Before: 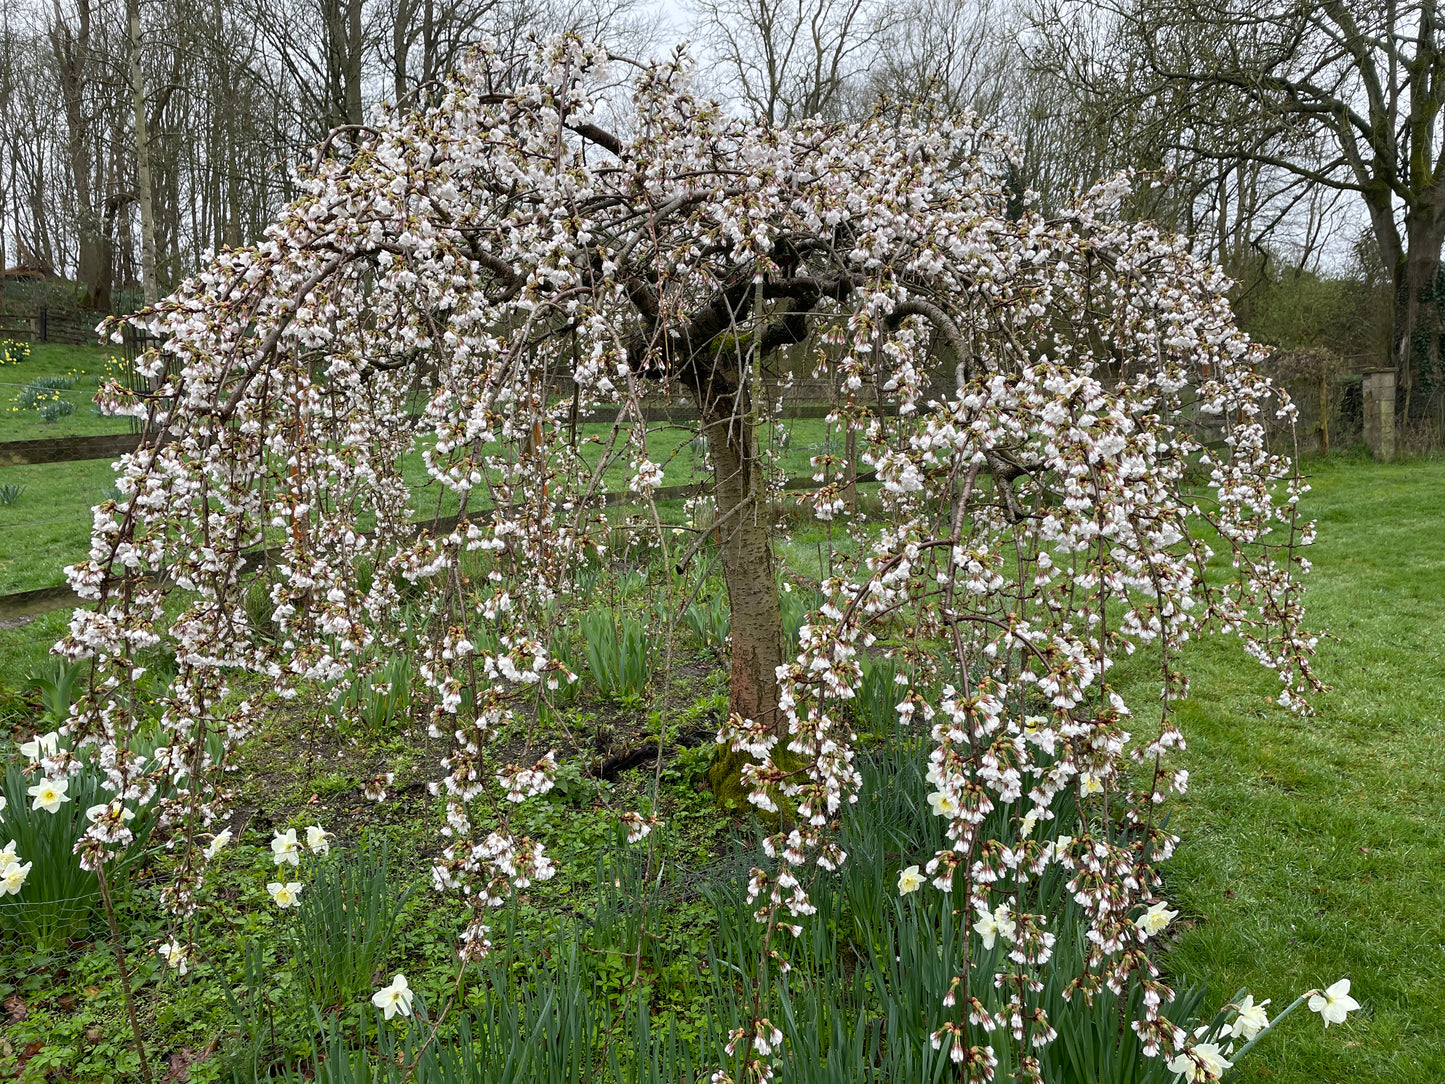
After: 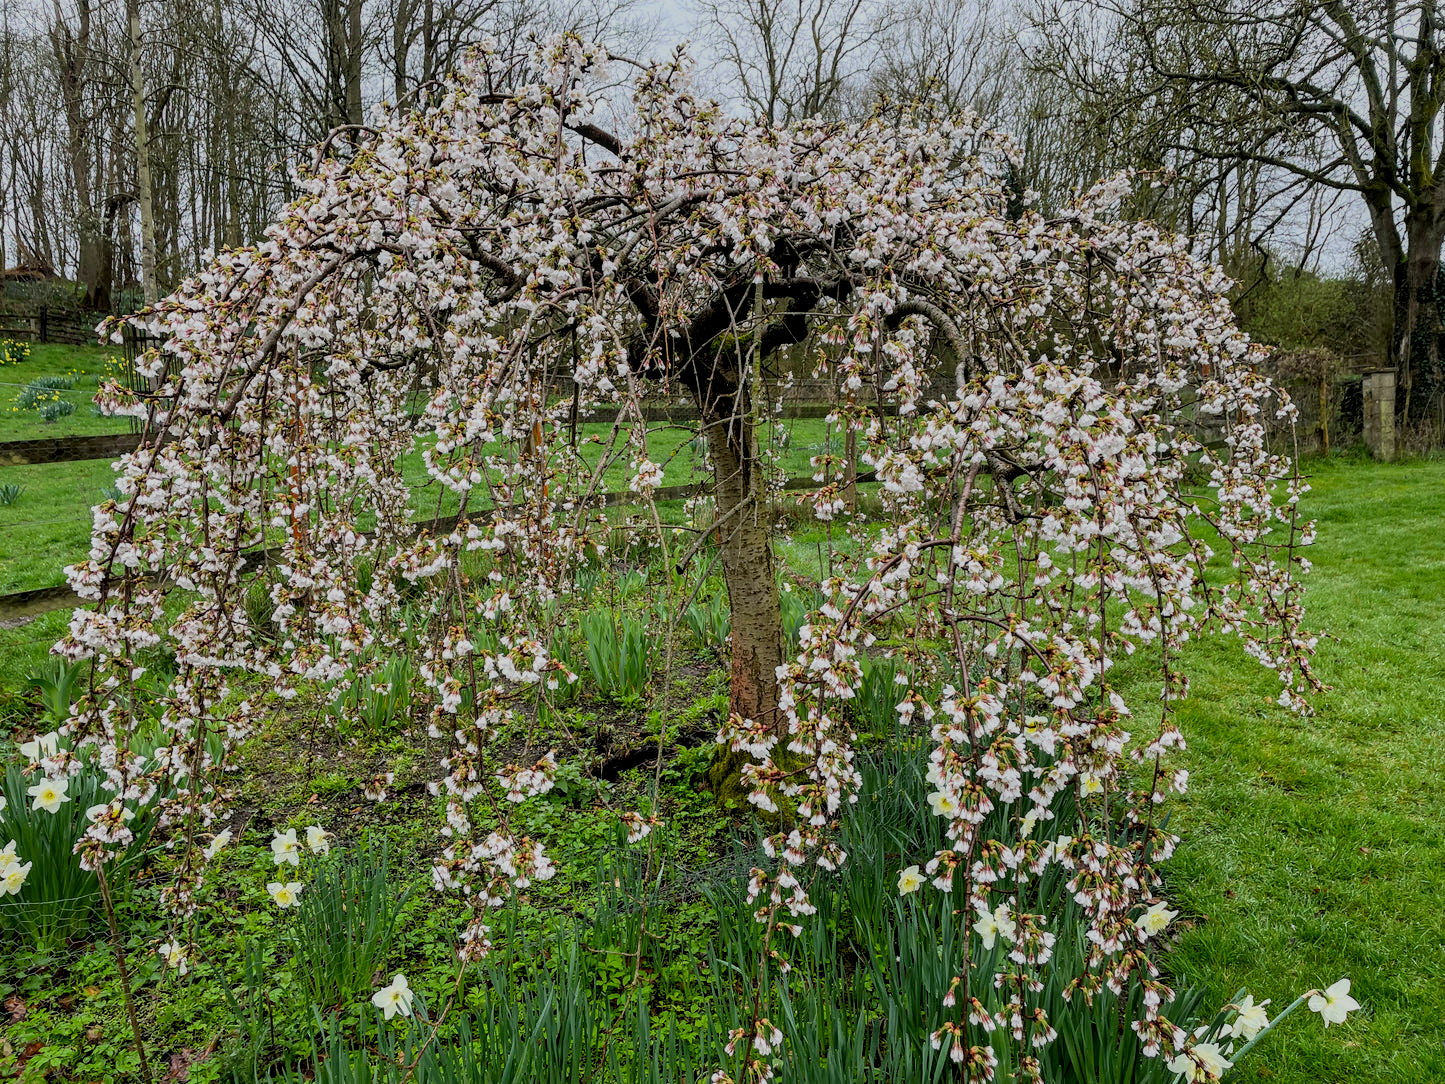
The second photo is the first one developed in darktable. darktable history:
local contrast: on, module defaults
filmic rgb: middle gray luminance 29.93%, black relative exposure -9 EV, white relative exposure 6.99 EV, target black luminance 0%, hardness 2.96, latitude 1.84%, contrast 0.962, highlights saturation mix 4.98%, shadows ↔ highlights balance 12.21%, color science v6 (2022)
color correction: highlights b* 0.043, saturation 1.27
